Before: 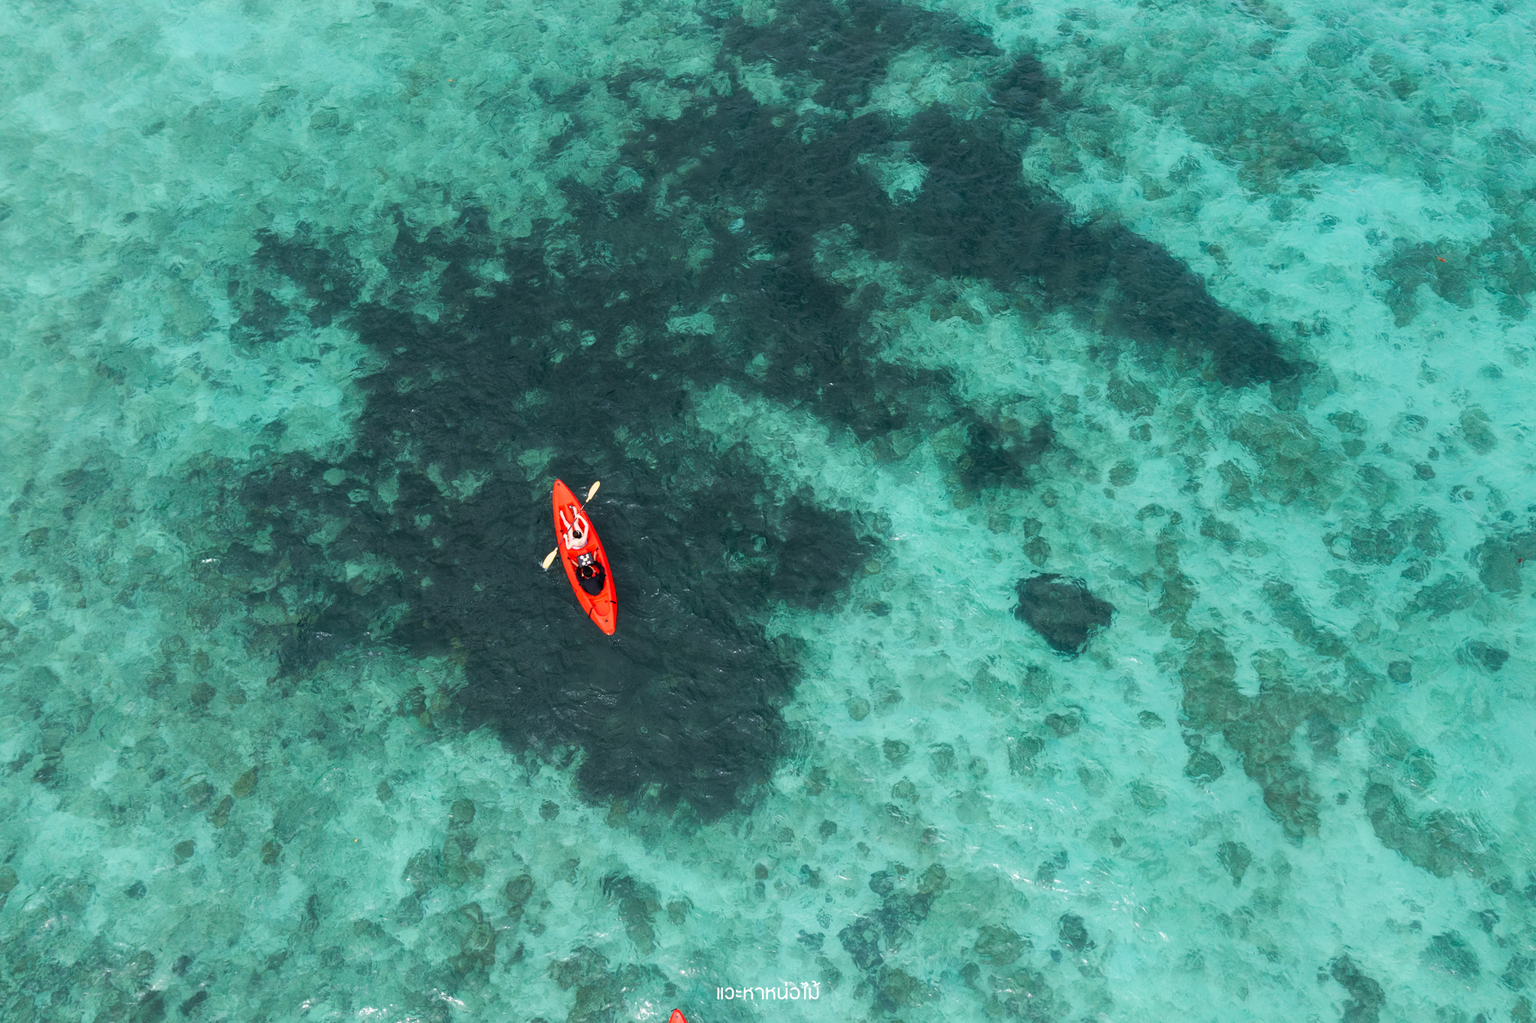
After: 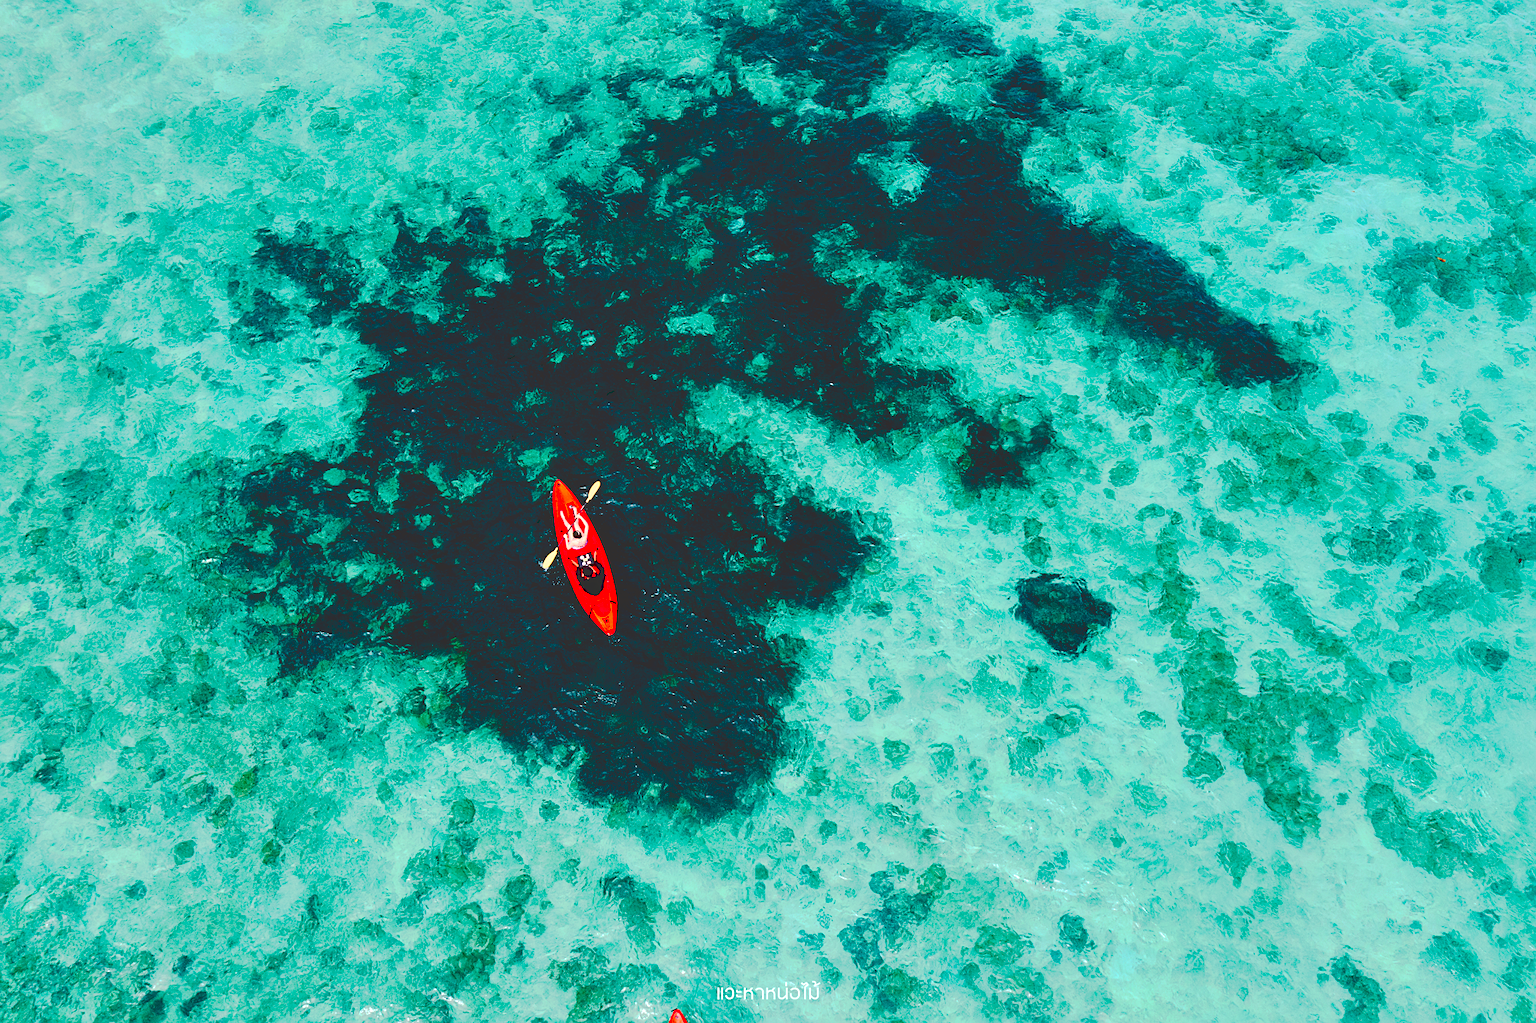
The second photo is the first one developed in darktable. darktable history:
contrast brightness saturation: contrast 0.258, brightness 0.024, saturation 0.878
sharpen: on, module defaults
shadows and highlights: radius 127.57, shadows 30.43, highlights -30.95, low approximation 0.01, soften with gaussian
tone curve: curves: ch0 [(0, 0) (0.003, 0.185) (0.011, 0.185) (0.025, 0.187) (0.044, 0.185) (0.069, 0.185) (0.1, 0.18) (0.136, 0.18) (0.177, 0.179) (0.224, 0.202) (0.277, 0.252) (0.335, 0.343) (0.399, 0.452) (0.468, 0.553) (0.543, 0.643) (0.623, 0.717) (0.709, 0.778) (0.801, 0.82) (0.898, 0.856) (1, 1)], preserve colors none
